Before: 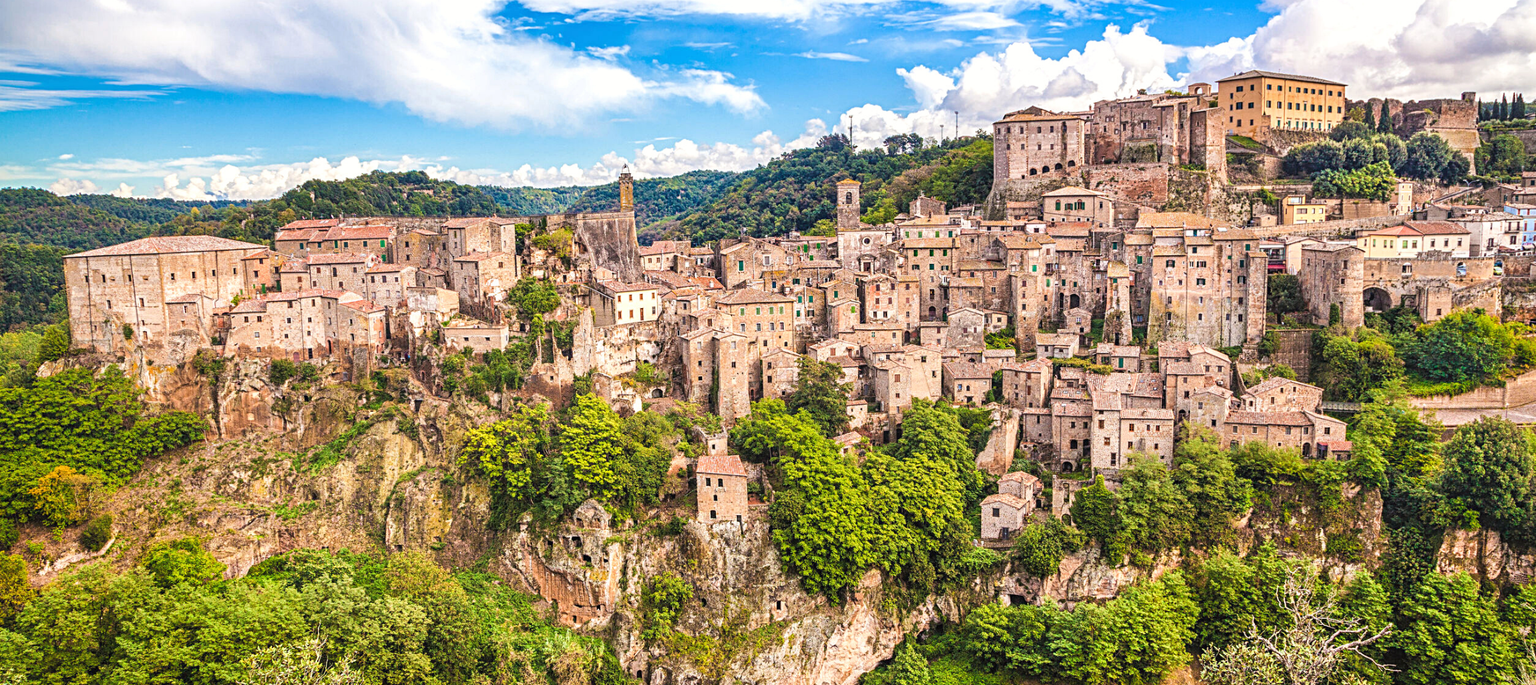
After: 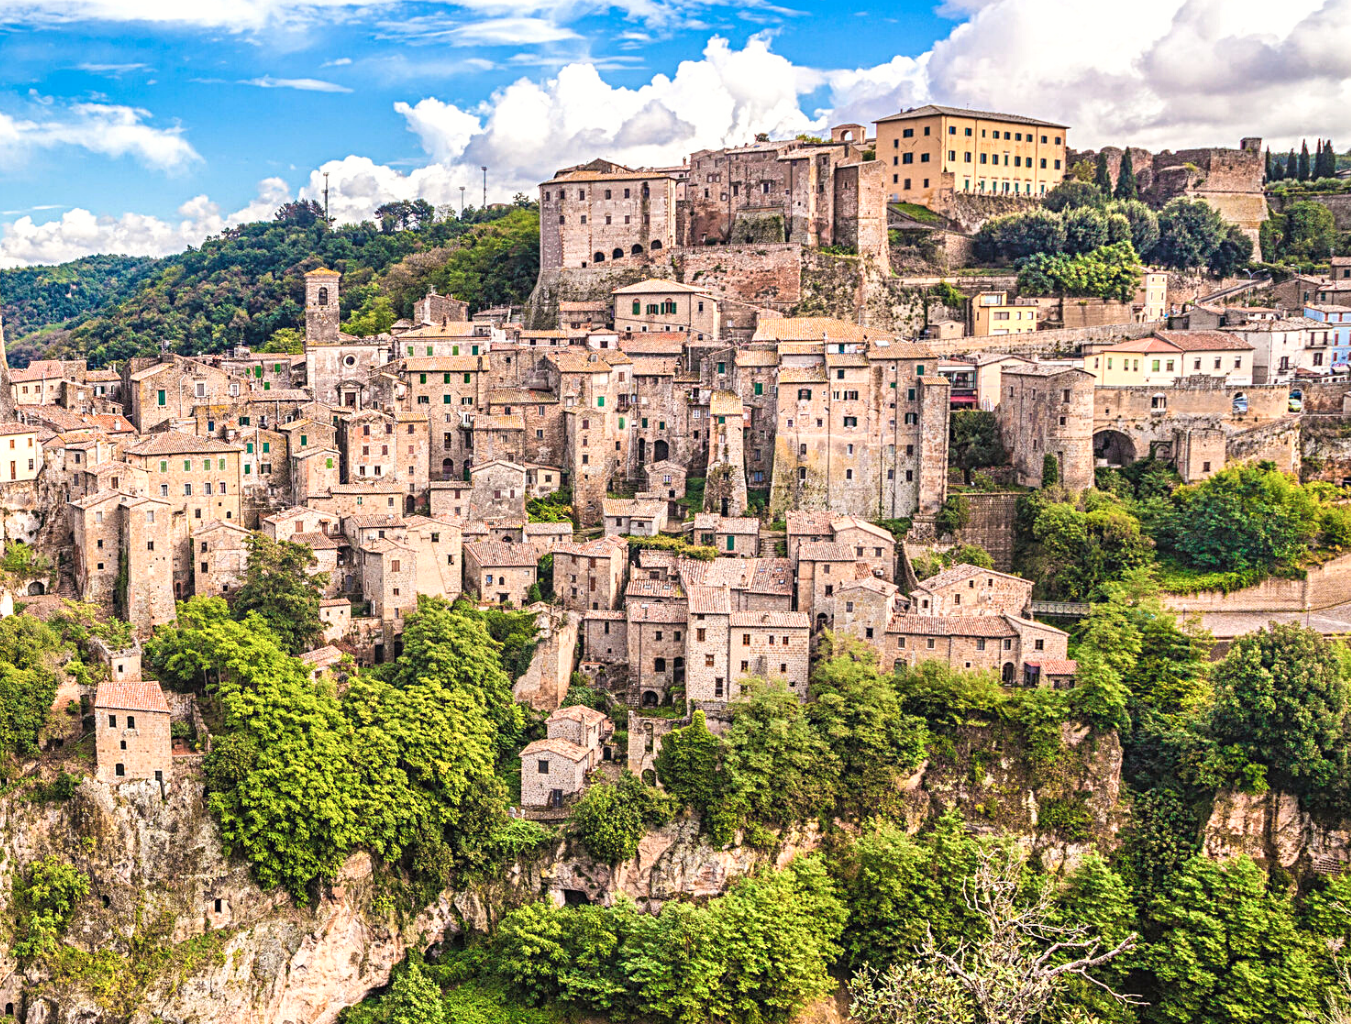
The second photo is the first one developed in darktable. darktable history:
color zones: curves: ch0 [(0, 0.558) (0.143, 0.559) (0.286, 0.529) (0.429, 0.505) (0.571, 0.5) (0.714, 0.5) (0.857, 0.5) (1, 0.558)]; ch1 [(0, 0.469) (0.01, 0.469) (0.12, 0.446) (0.248, 0.469) (0.5, 0.5) (0.748, 0.5) (0.99, 0.469) (1, 0.469)]
crop: left 41.22%
